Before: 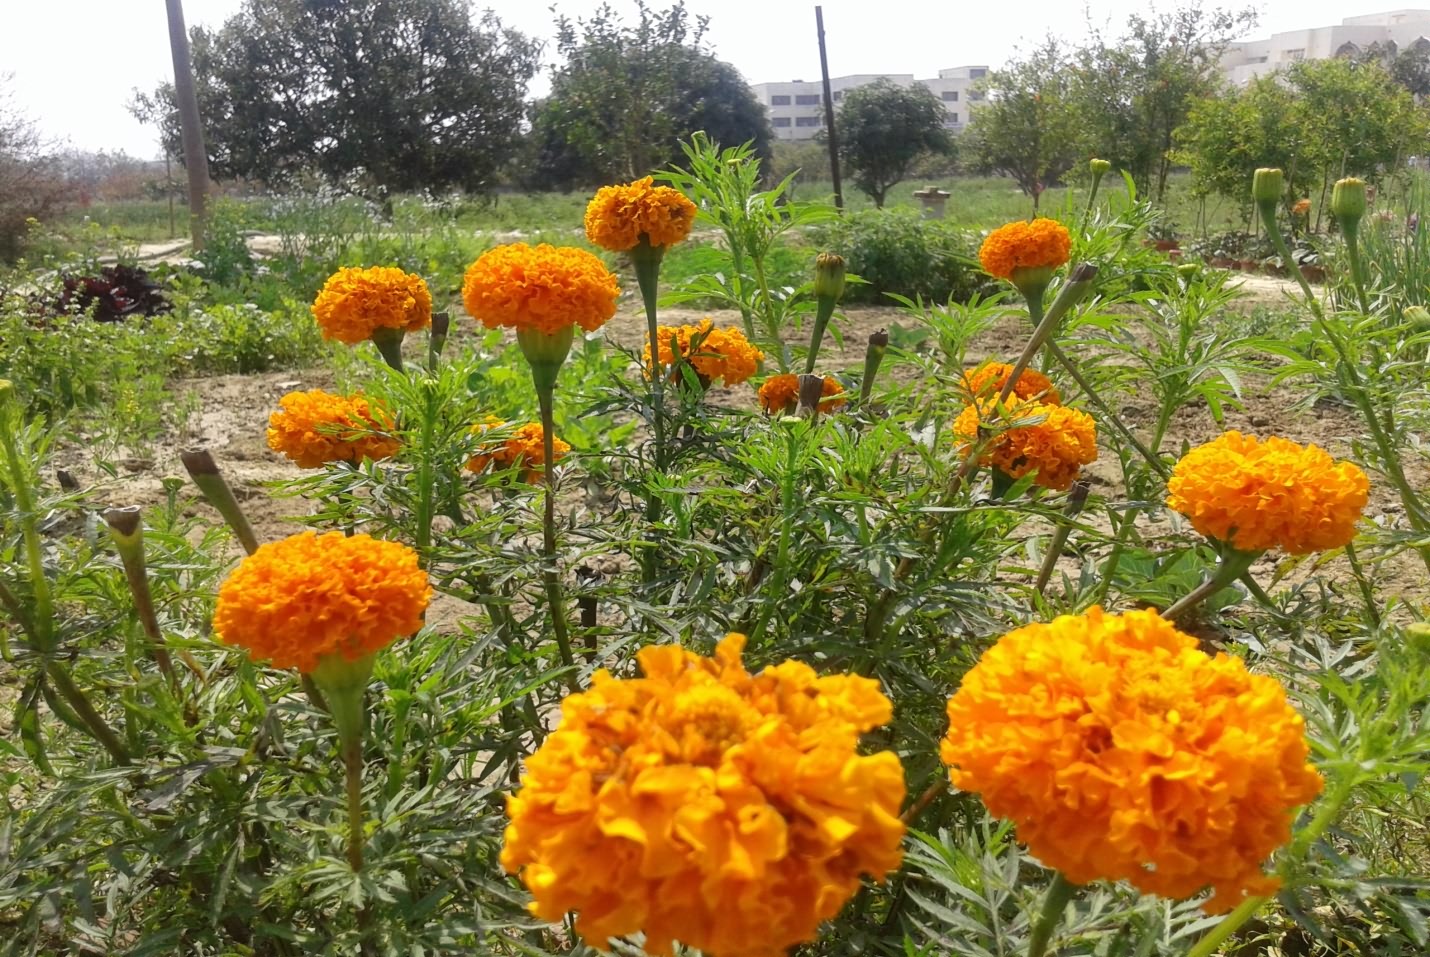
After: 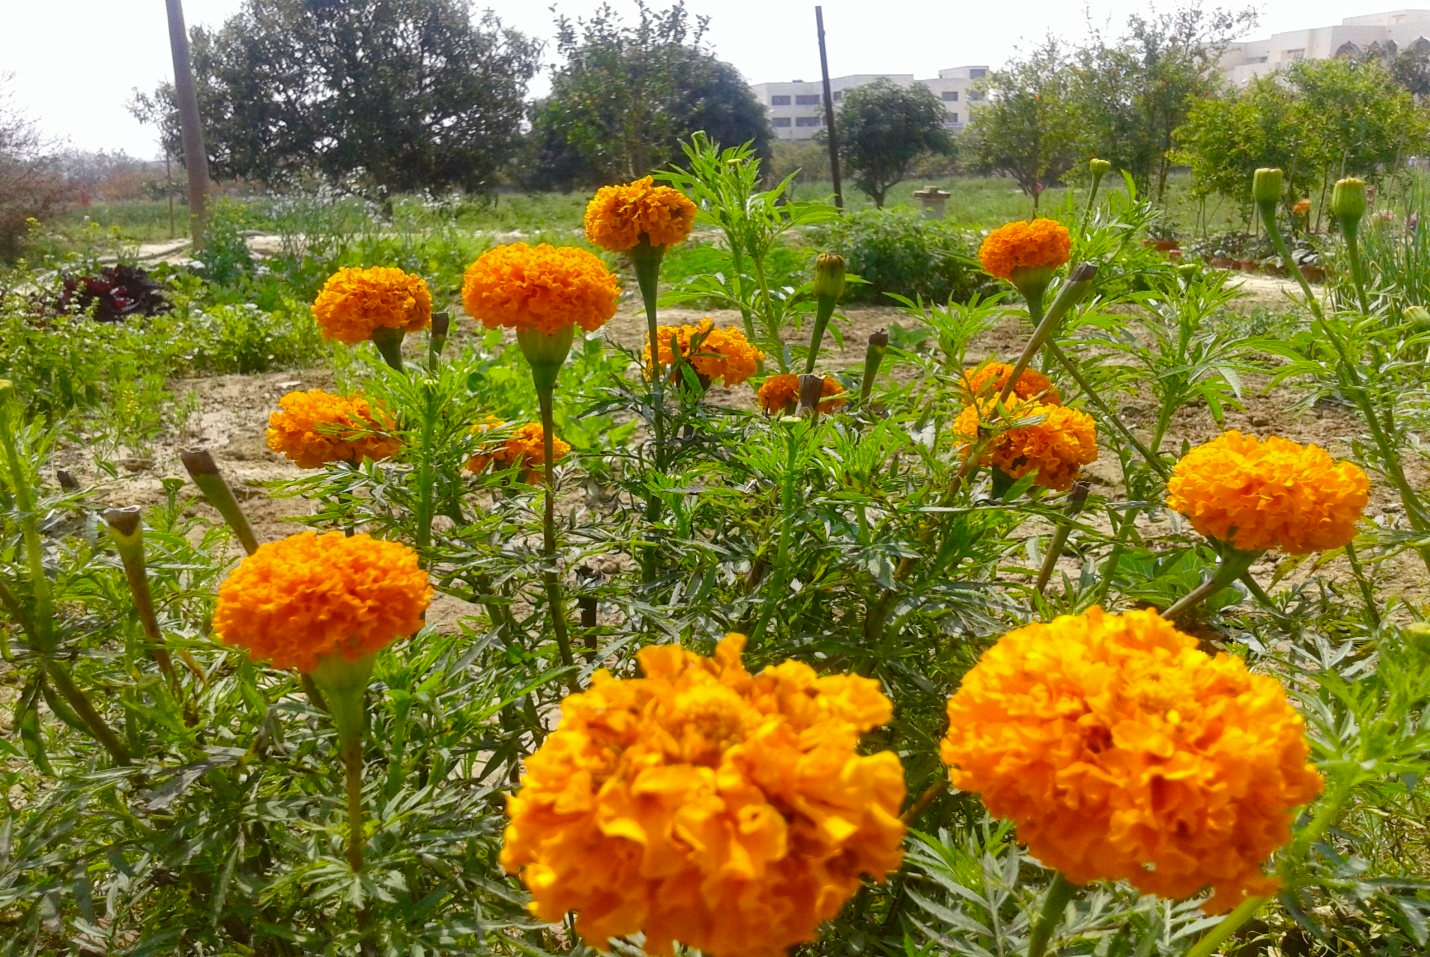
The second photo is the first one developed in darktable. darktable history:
color balance rgb: perceptual saturation grading › global saturation 27.61%, perceptual saturation grading › highlights -25.691%, perceptual saturation grading › shadows 24.645%, global vibrance 14.736%
